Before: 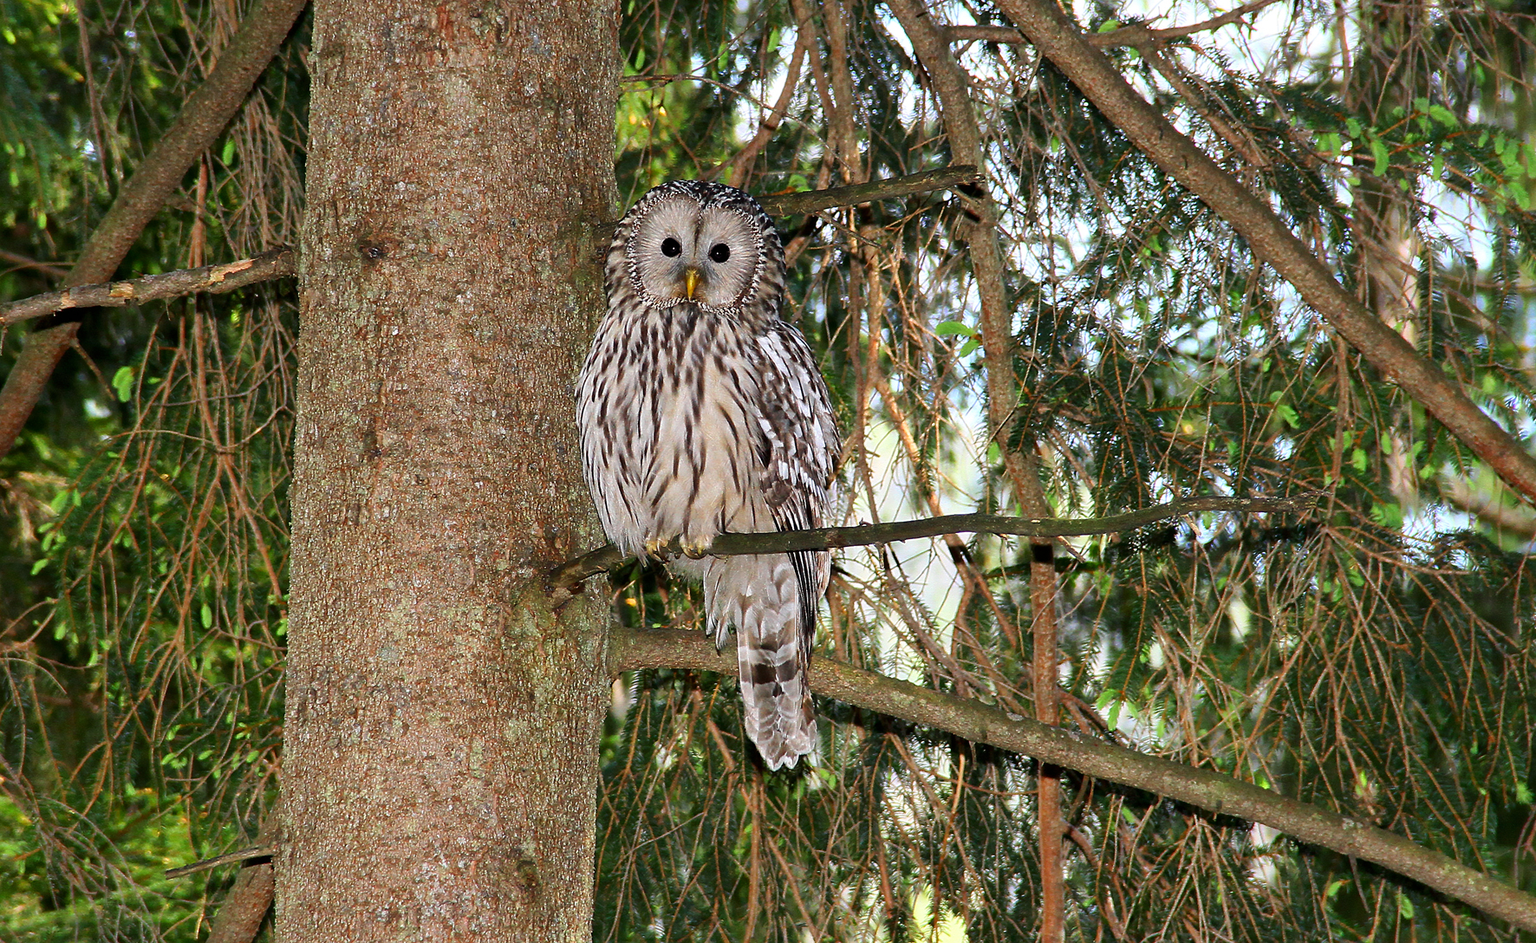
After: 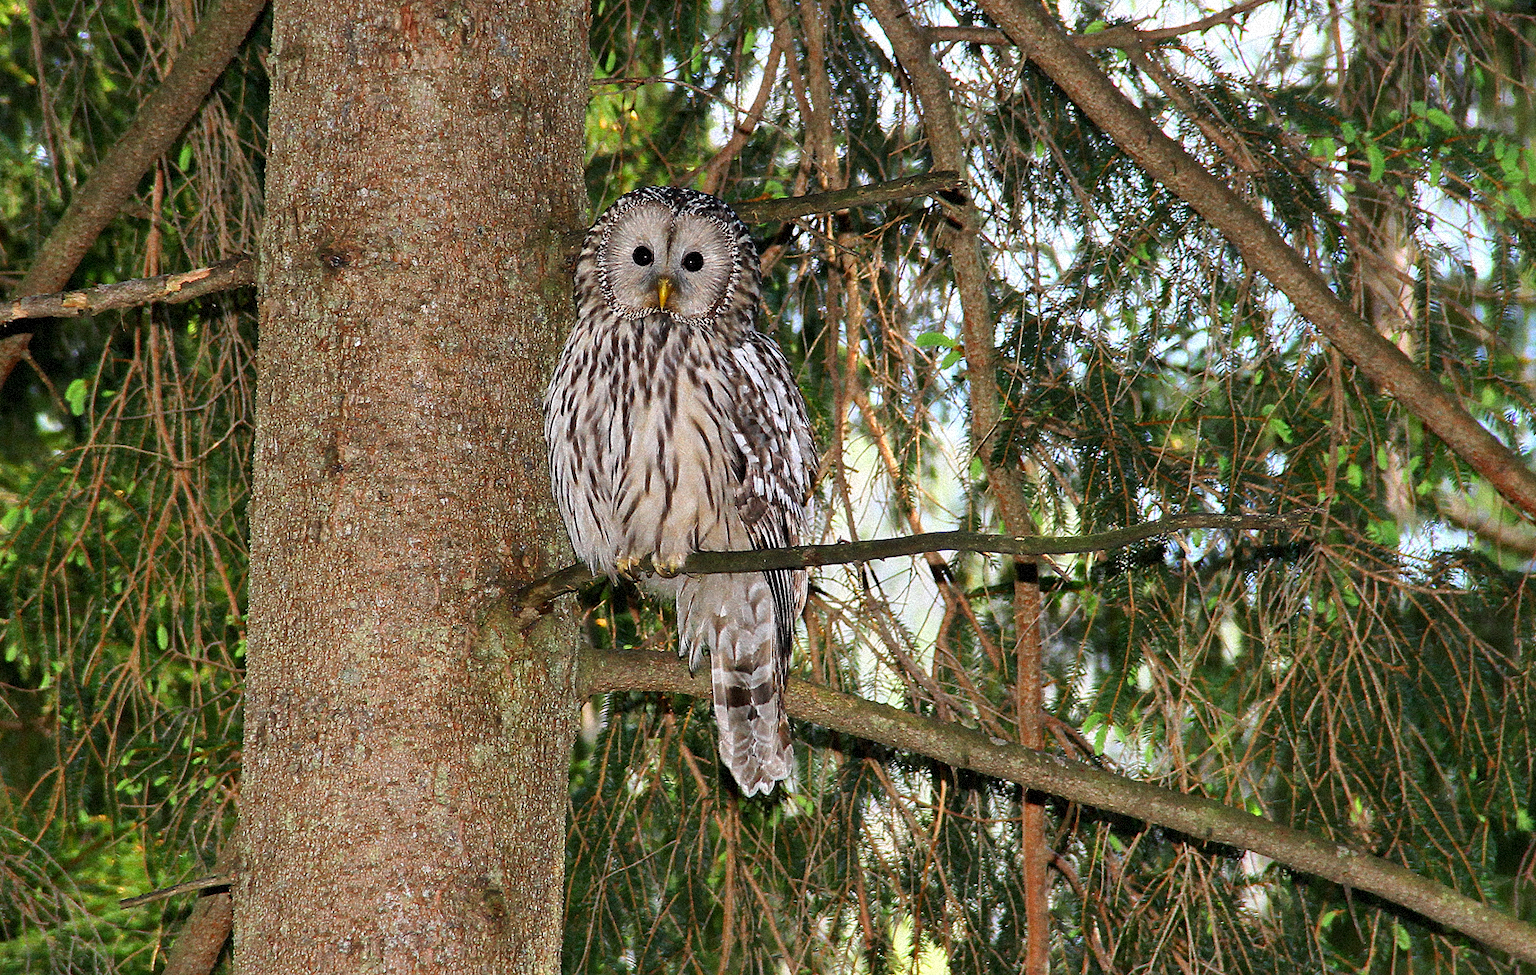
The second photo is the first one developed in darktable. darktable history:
grain: strength 35%, mid-tones bias 0%
base curve: curves: ch0 [(0, 0) (0.472, 0.455) (1, 1)], preserve colors none
crop and rotate: left 3.238%
shadows and highlights: shadows 30.86, highlights 0, soften with gaussian
